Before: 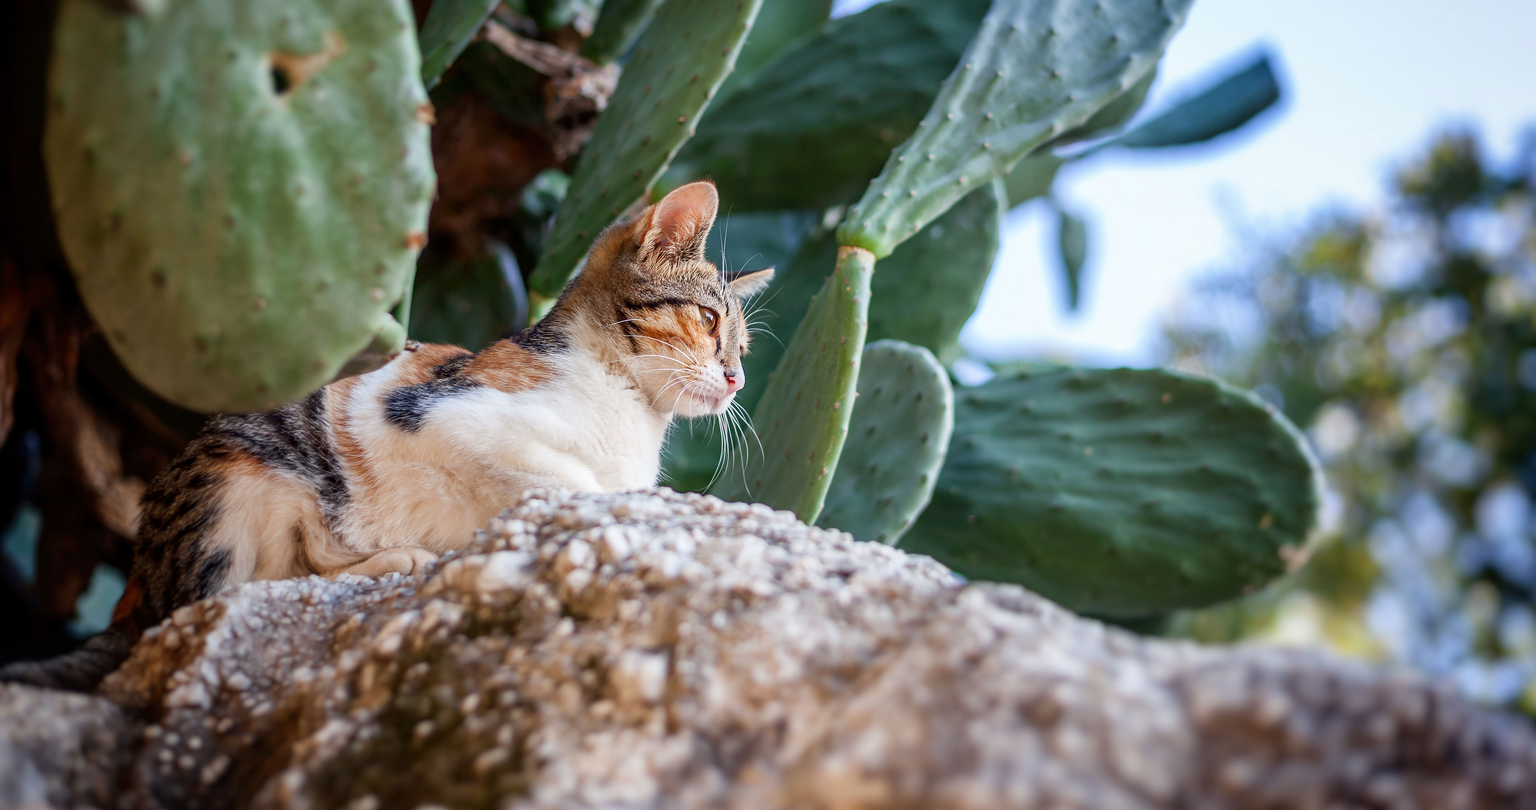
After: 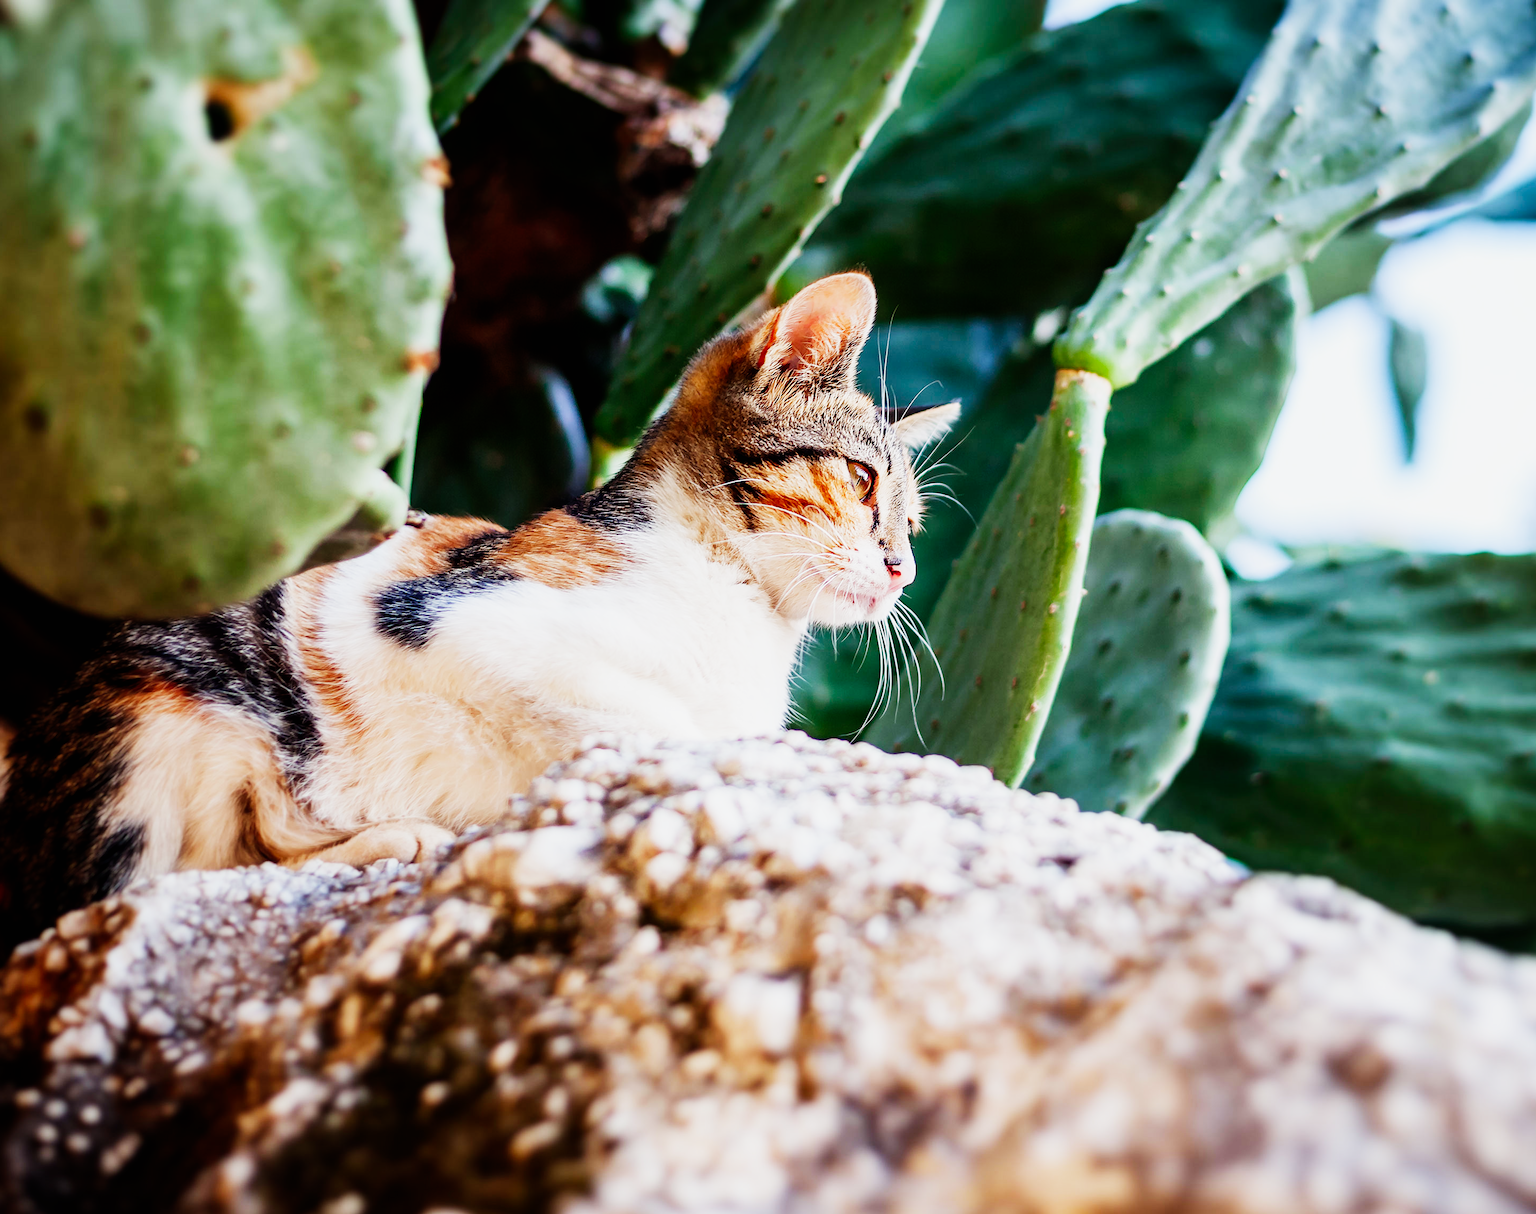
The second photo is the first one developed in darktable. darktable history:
crop and rotate: left 8.786%, right 24.548%
color balance: contrast 8.5%, output saturation 105%
sigmoid: contrast 2, skew -0.2, preserve hue 0%, red attenuation 0.1, red rotation 0.035, green attenuation 0.1, green rotation -0.017, blue attenuation 0.15, blue rotation -0.052, base primaries Rec2020
exposure: black level correction 0, exposure 0.5 EV, compensate highlight preservation false
